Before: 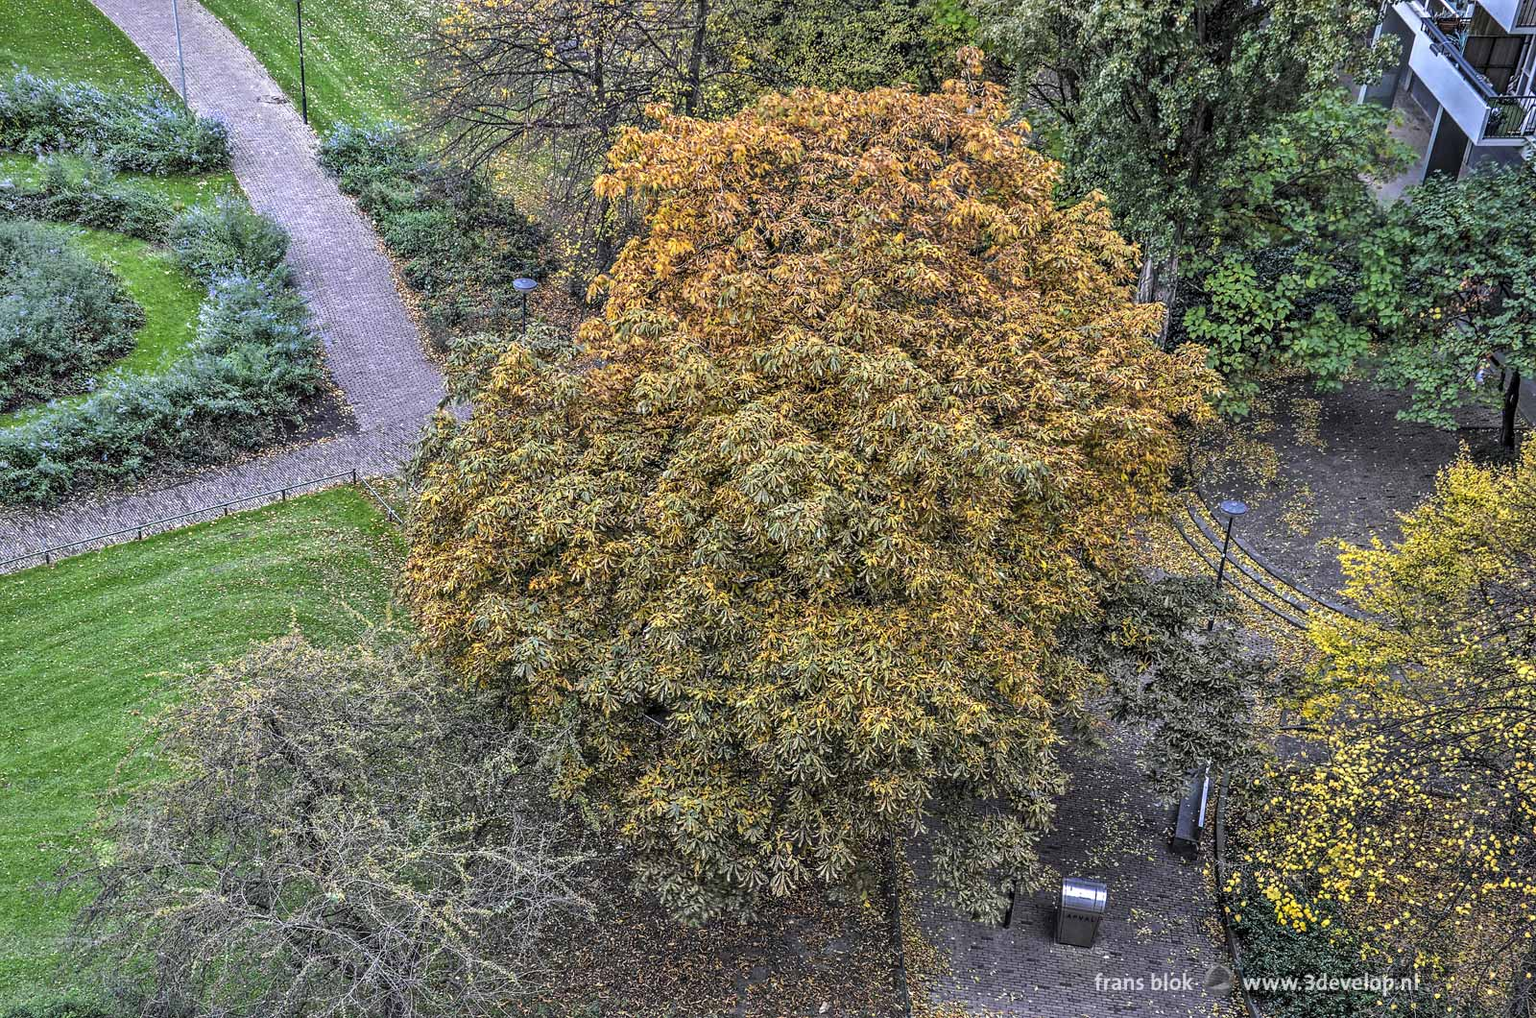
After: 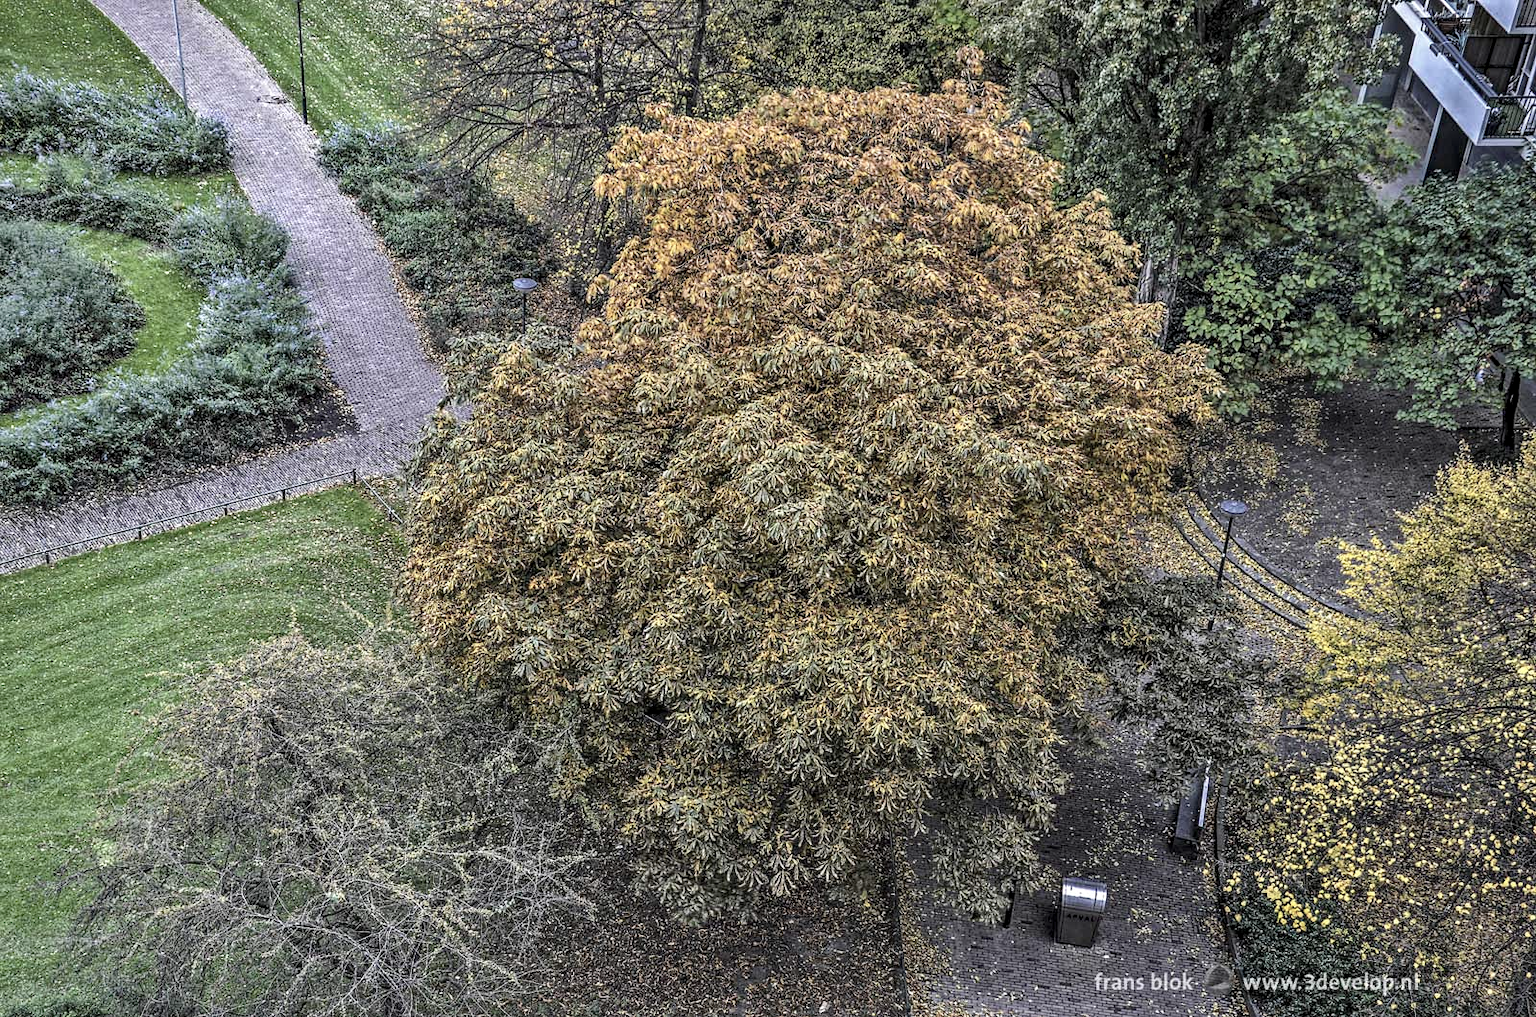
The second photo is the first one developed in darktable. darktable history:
local contrast: highlights 100%, shadows 100%, detail 120%, midtone range 0.2
haze removal: strength 0.29, distance 0.25, compatibility mode true, adaptive false
contrast brightness saturation: contrast 0.1, saturation -0.36
